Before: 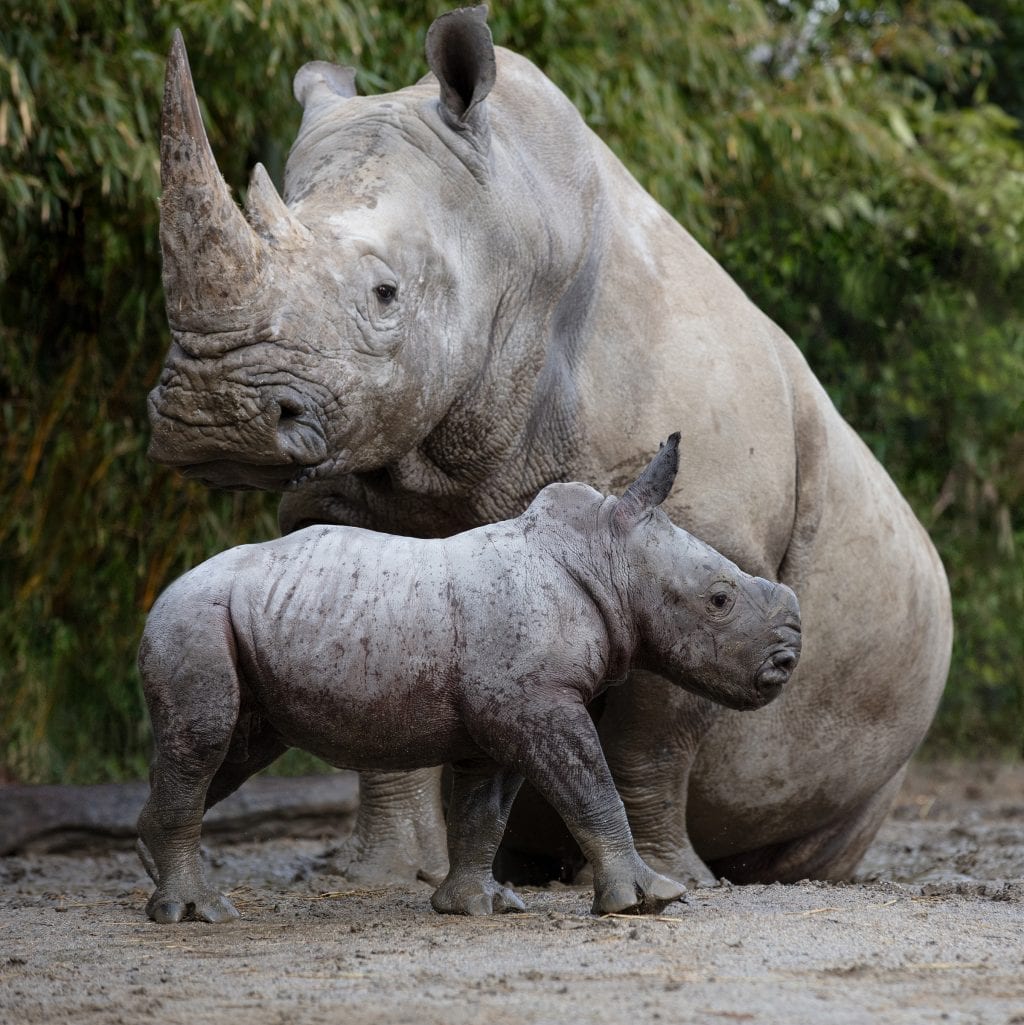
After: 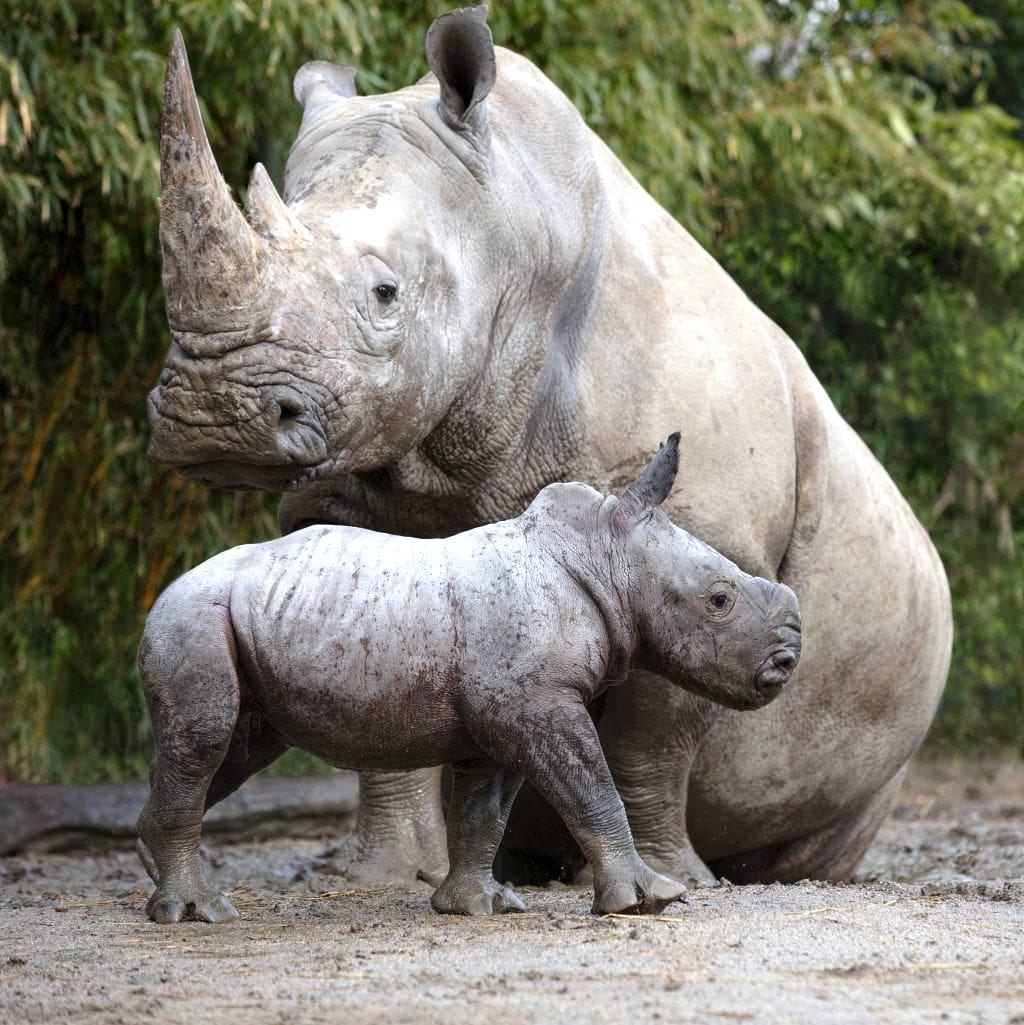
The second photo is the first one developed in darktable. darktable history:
exposure: black level correction 0, exposure 0.7 EV, compensate highlight preservation false
